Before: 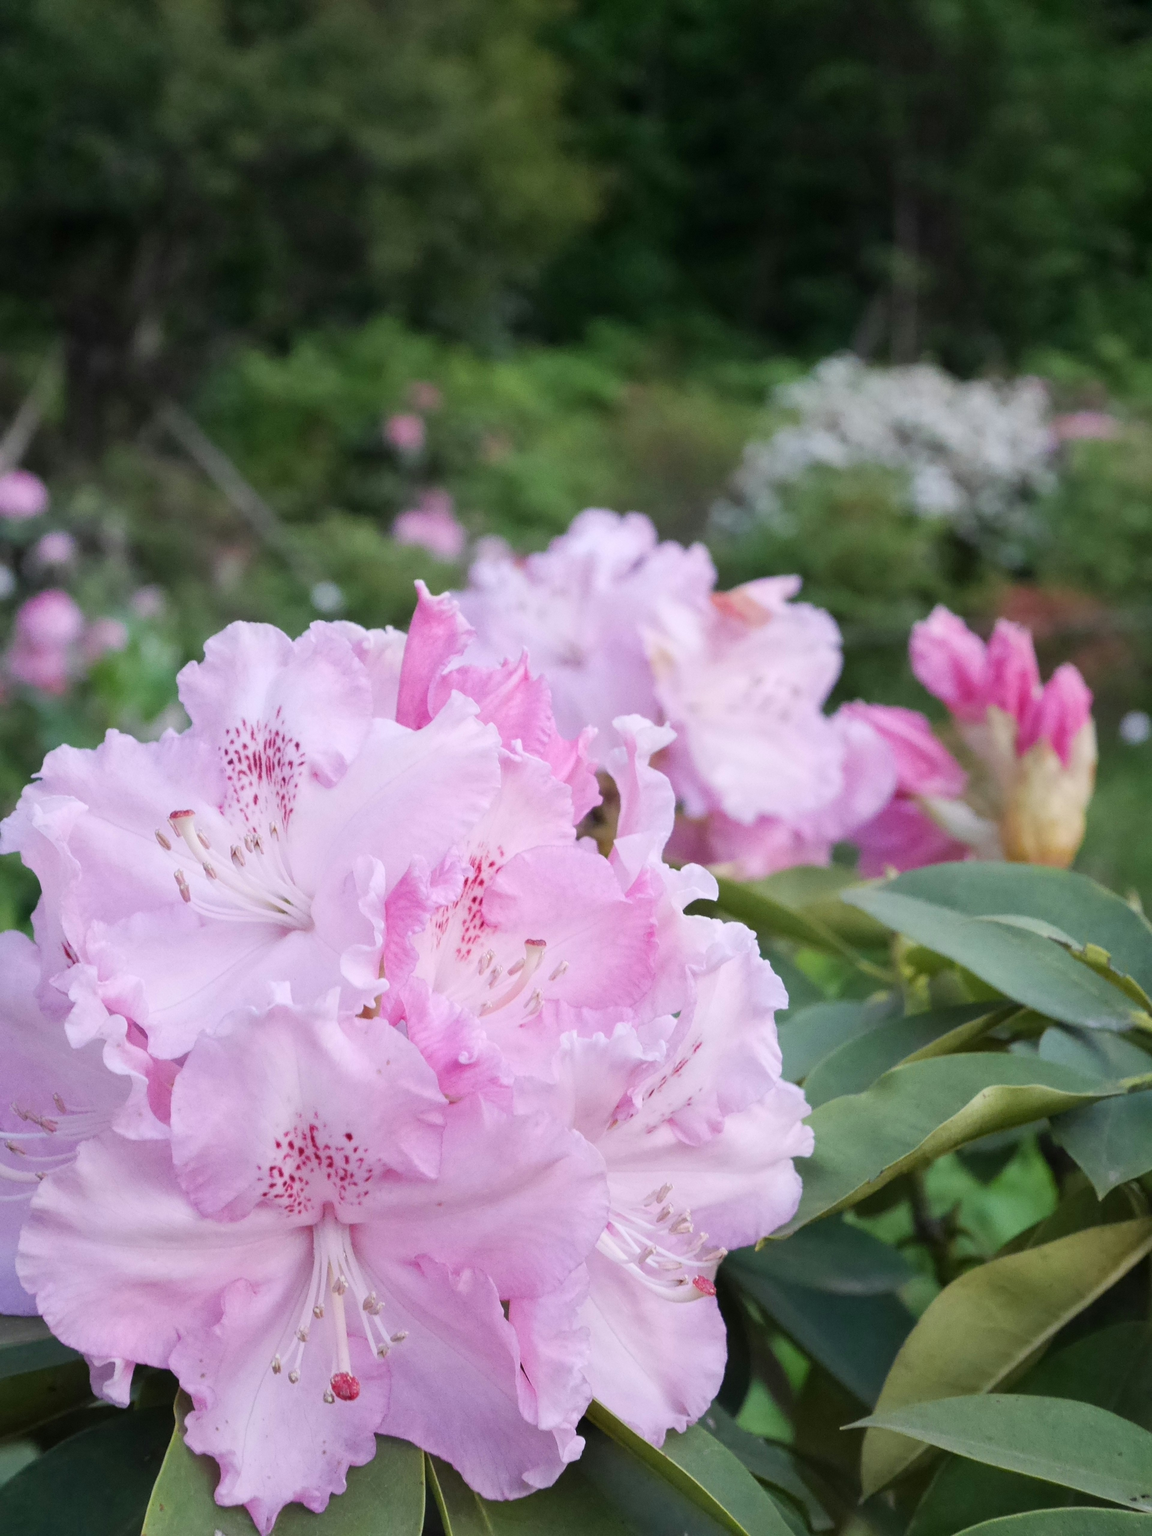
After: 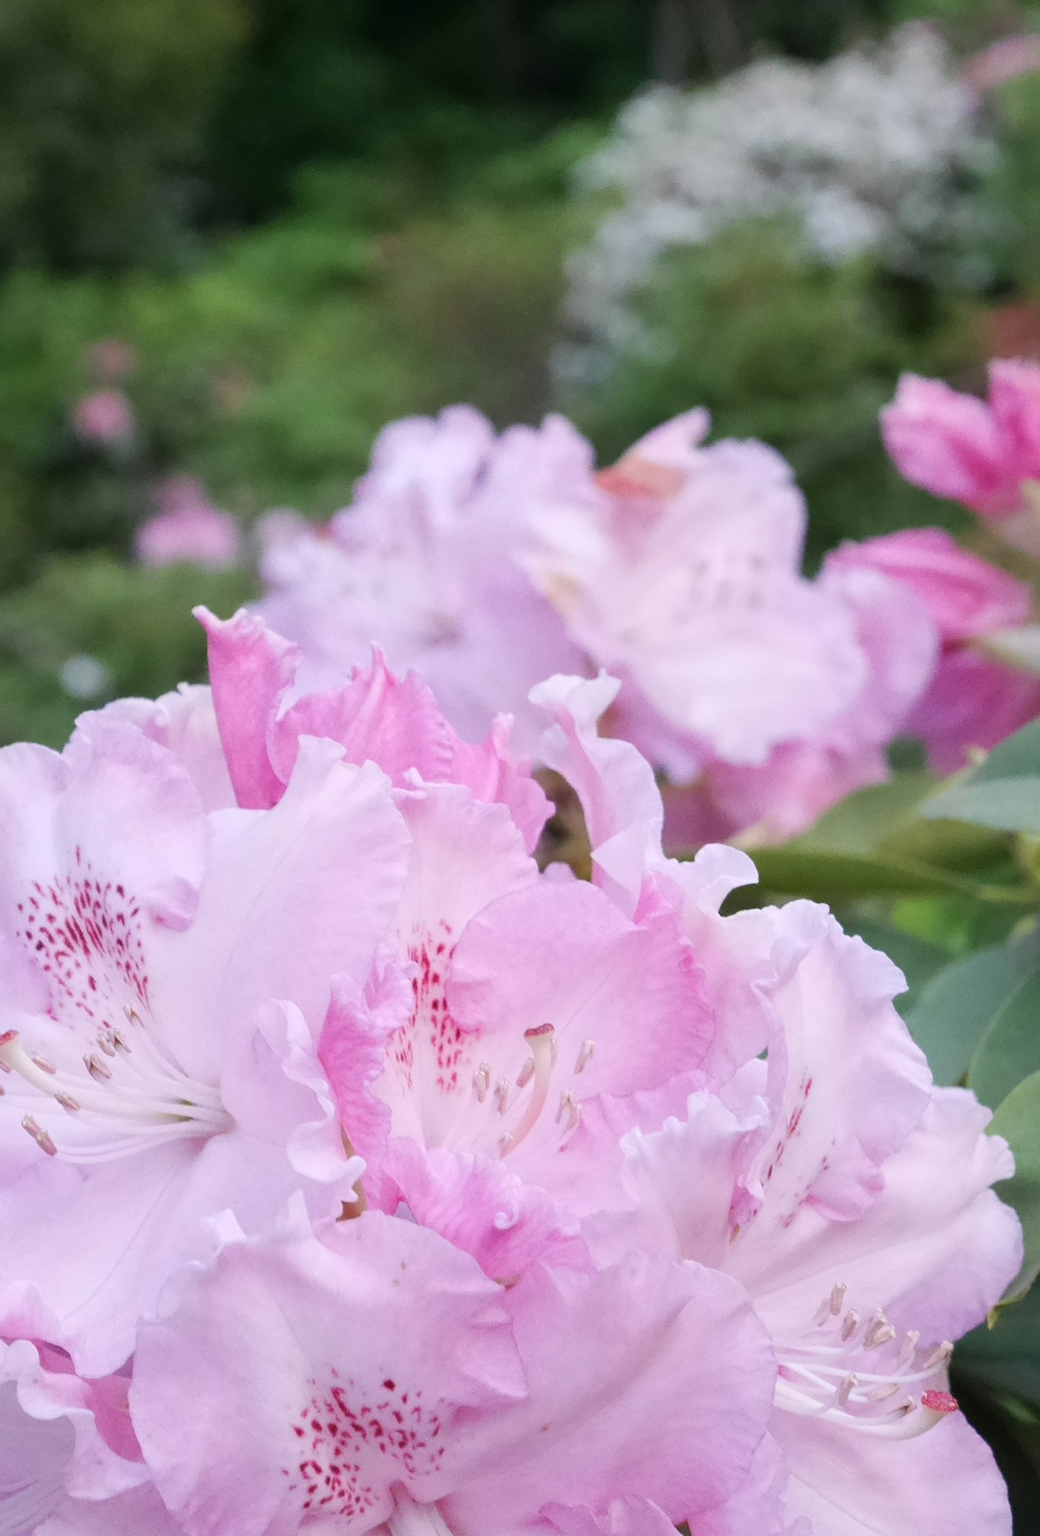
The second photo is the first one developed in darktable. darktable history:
crop and rotate: angle 21.01°, left 6.864%, right 3.84%, bottom 1.117%
